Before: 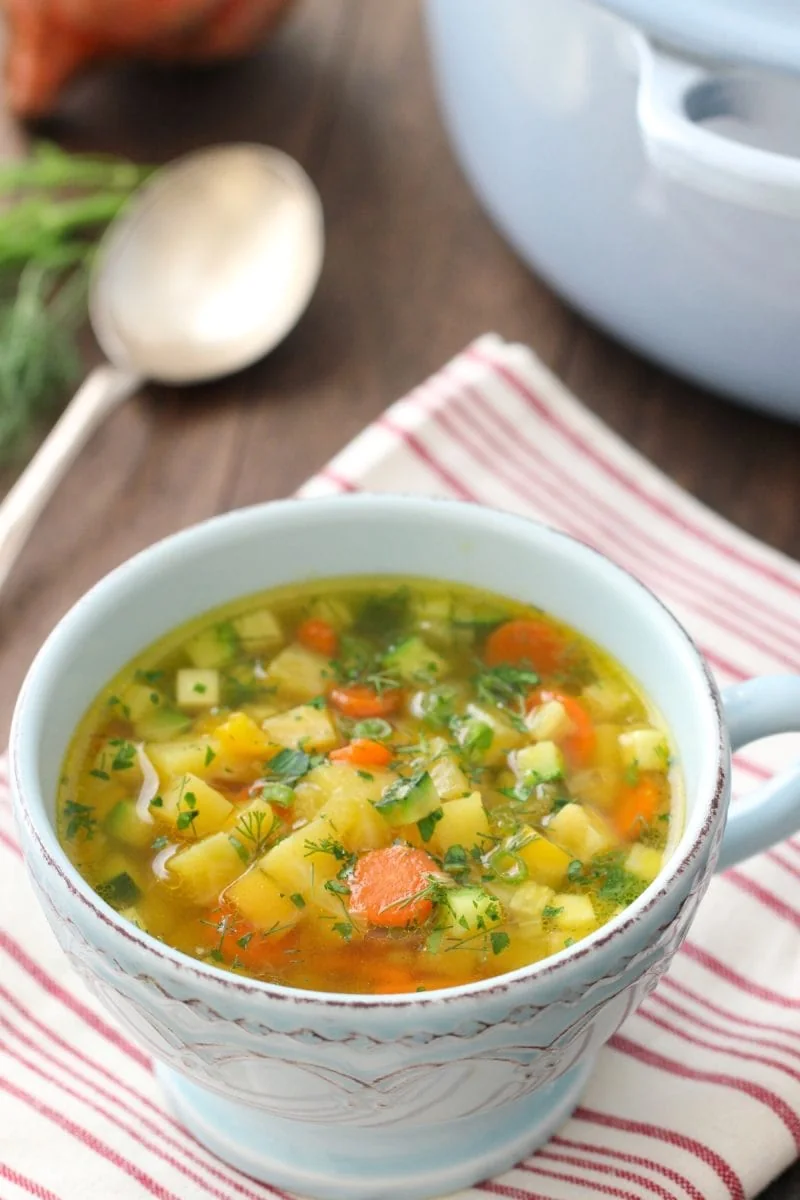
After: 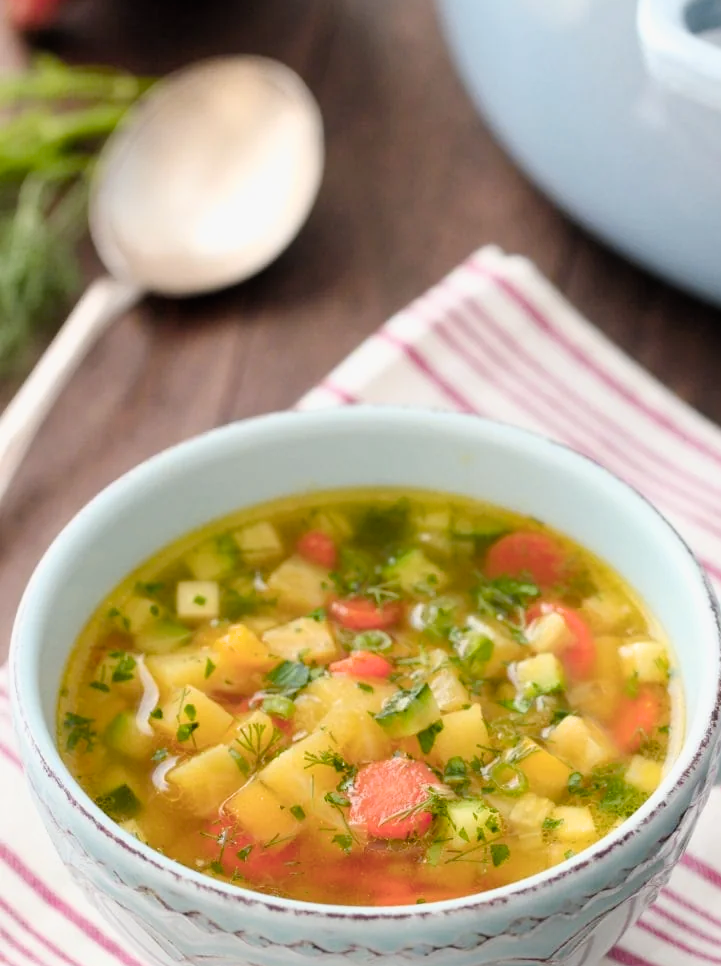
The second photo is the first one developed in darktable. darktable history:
crop: top 7.403%, right 9.786%, bottom 12.095%
color balance rgb: perceptual saturation grading › global saturation 15.487%, perceptual saturation grading › highlights -19.422%, perceptual saturation grading › shadows 19.283%, hue shift -10.32°
filmic rgb: black relative exposure -12.89 EV, white relative exposure 2.82 EV, target black luminance 0%, hardness 8.6, latitude 69.94%, contrast 1.135, shadows ↔ highlights balance -1.22%, color science v6 (2022)
